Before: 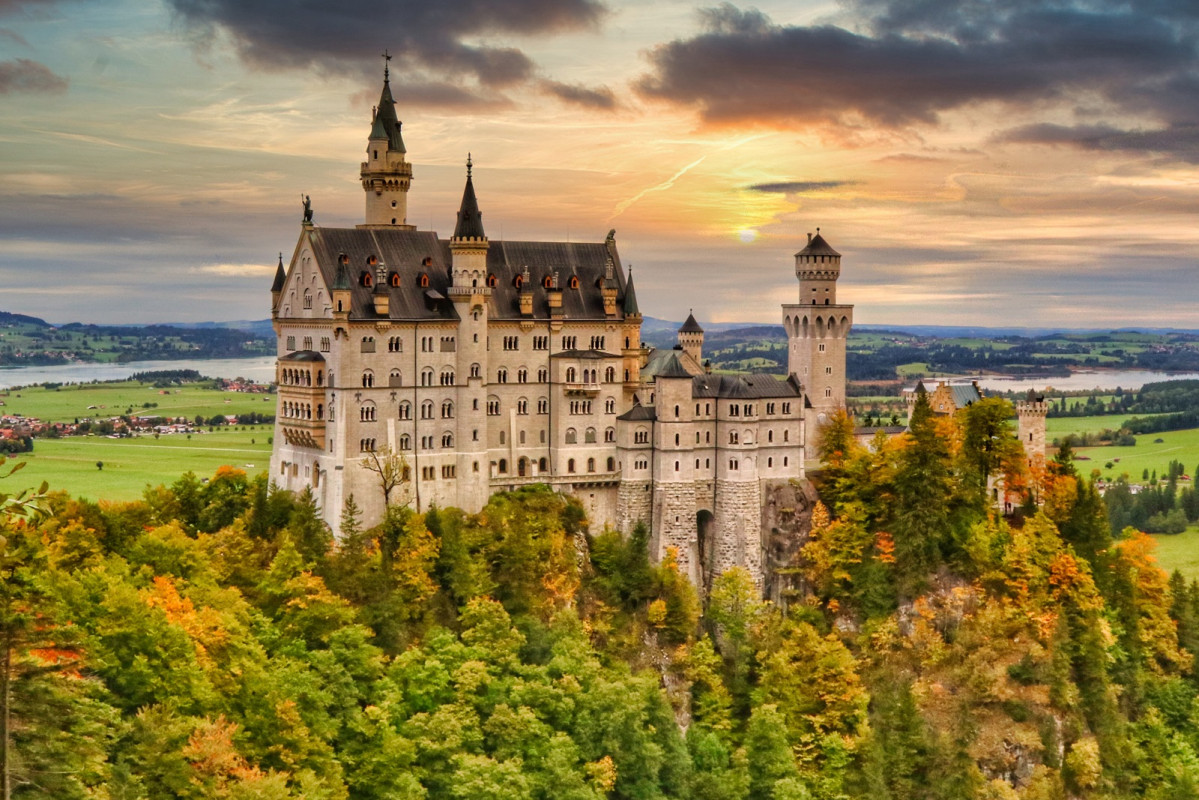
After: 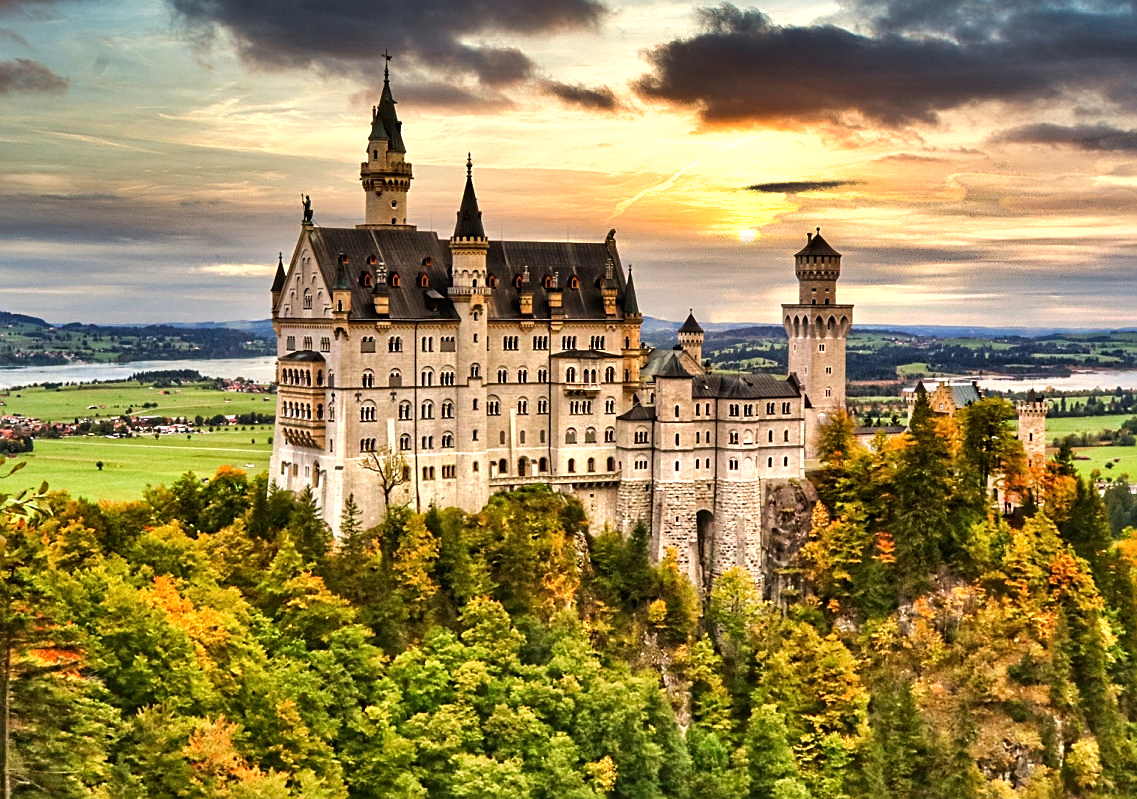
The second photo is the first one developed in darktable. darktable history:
shadows and highlights: white point adjustment 0.1, highlights -70, soften with gaussian
crop and rotate: right 5.167%
sharpen: on, module defaults
tone equalizer: -8 EV -0.75 EV, -7 EV -0.7 EV, -6 EV -0.6 EV, -5 EV -0.4 EV, -3 EV 0.4 EV, -2 EV 0.6 EV, -1 EV 0.7 EV, +0 EV 0.75 EV, edges refinement/feathering 500, mask exposure compensation -1.57 EV, preserve details no
